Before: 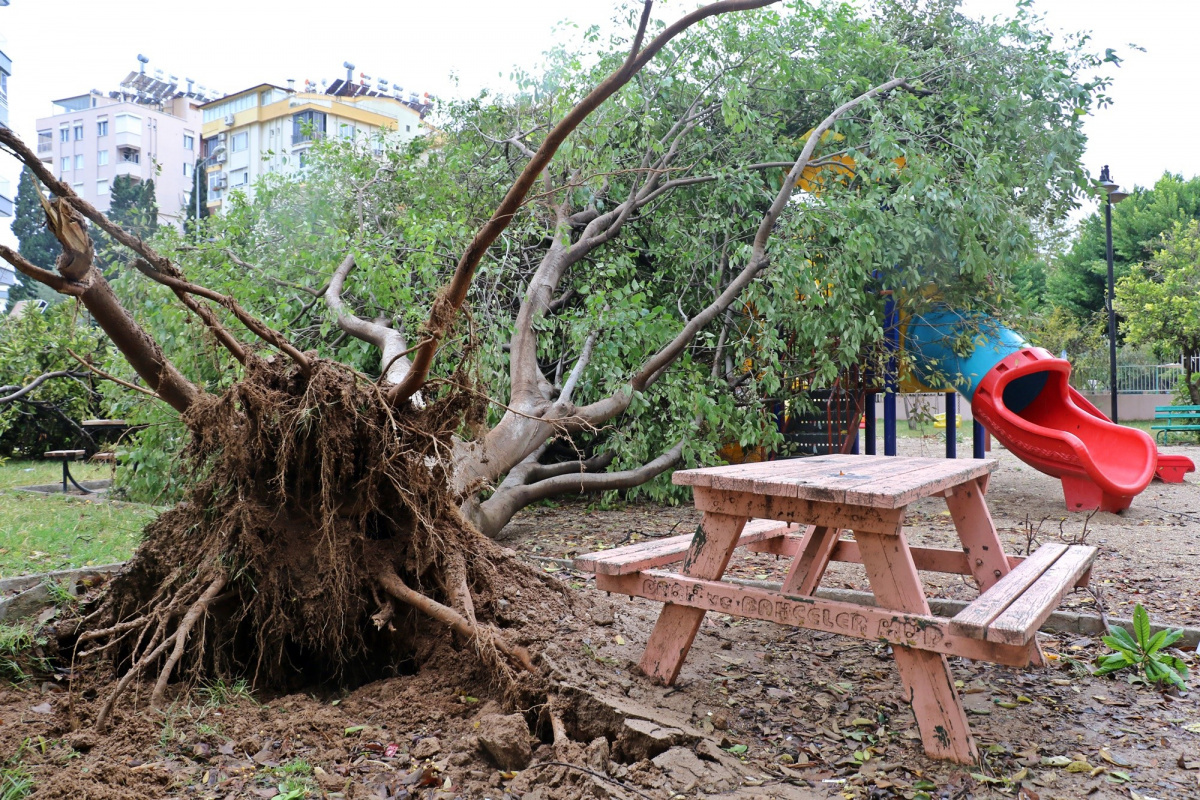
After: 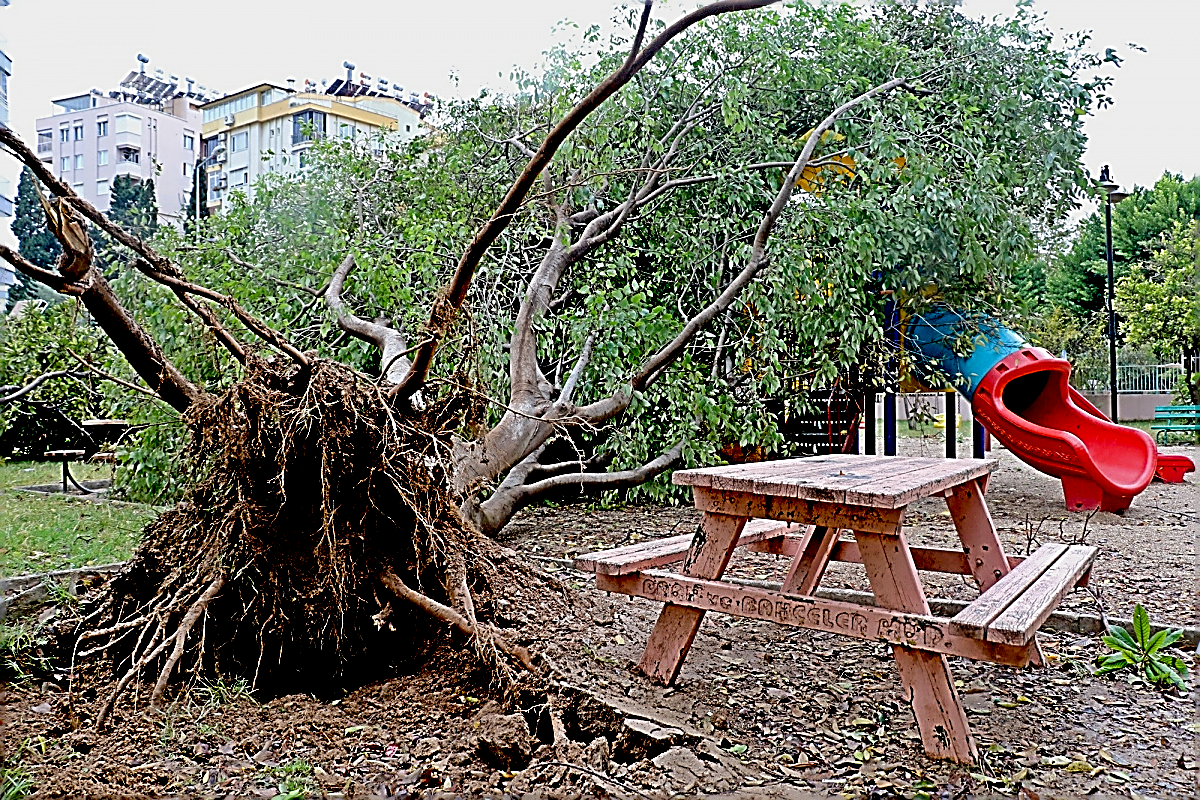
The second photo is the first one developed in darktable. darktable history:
exposure: black level correction 0.045, exposure -0.229 EV, compensate highlight preservation false
sharpen: amount 1.997
